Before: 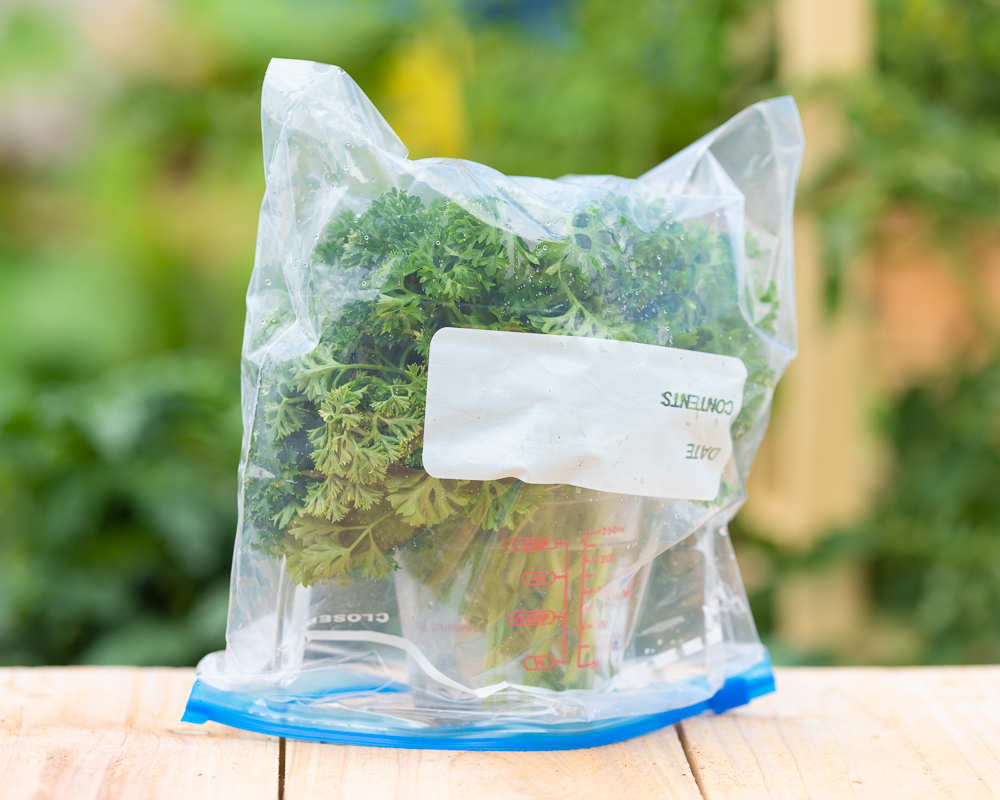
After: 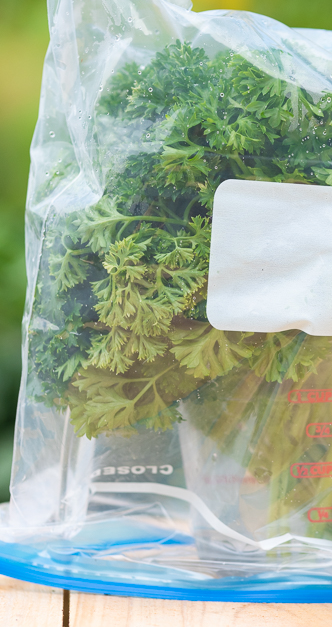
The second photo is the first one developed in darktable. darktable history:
crop and rotate: left 21.696%, top 18.556%, right 45.038%, bottom 2.995%
